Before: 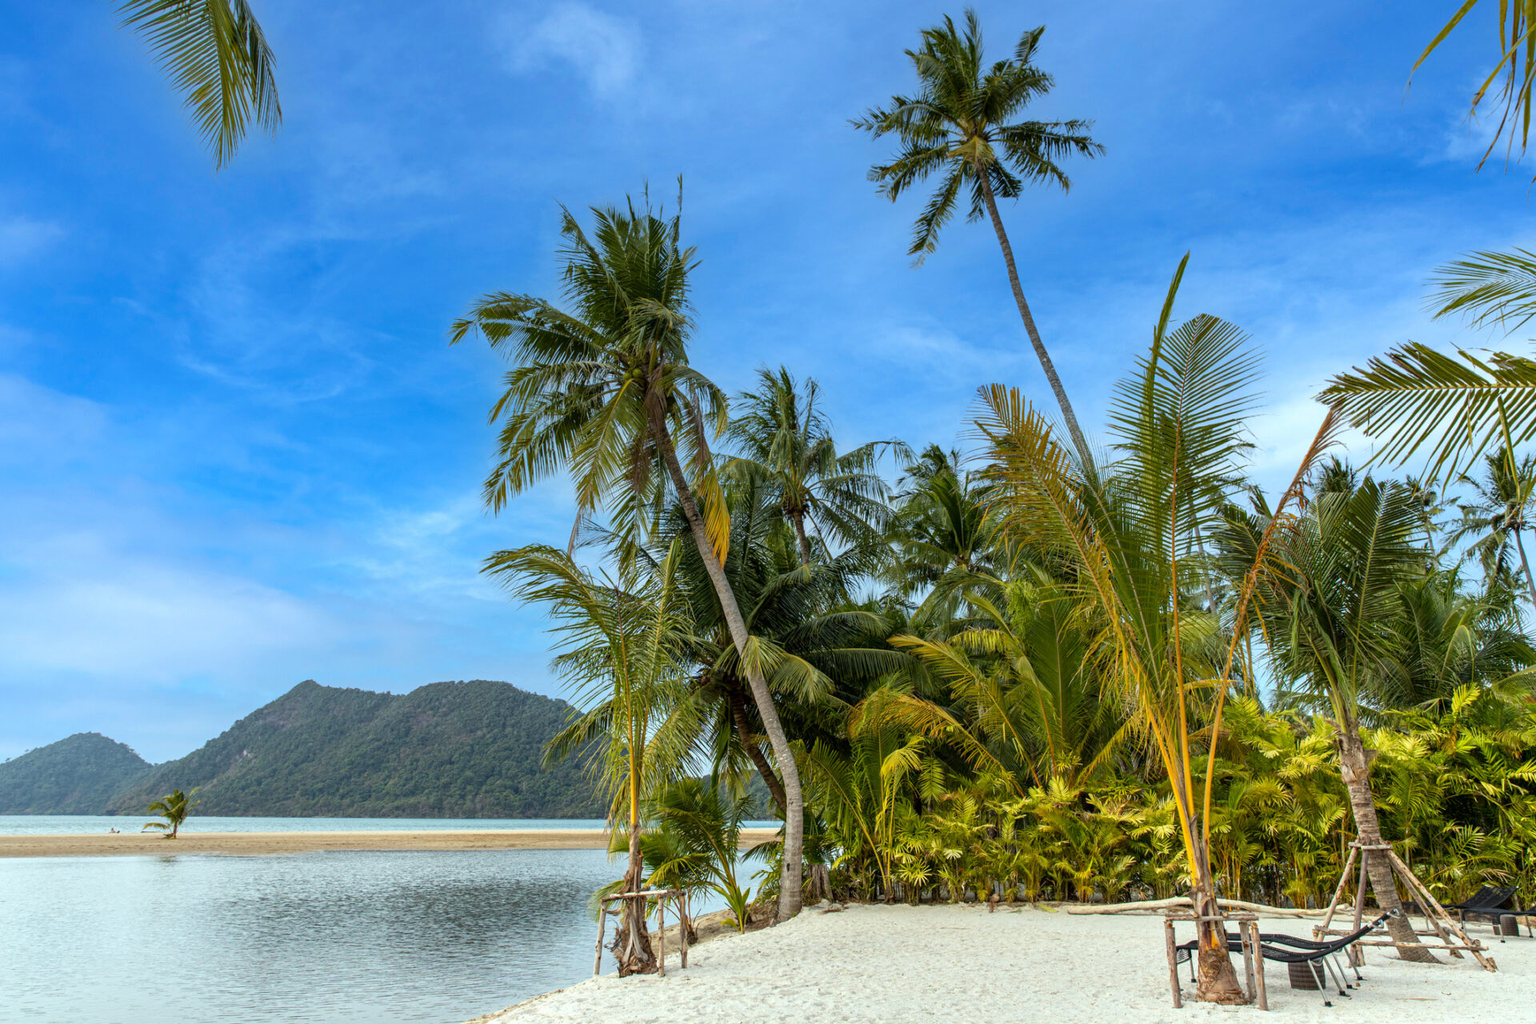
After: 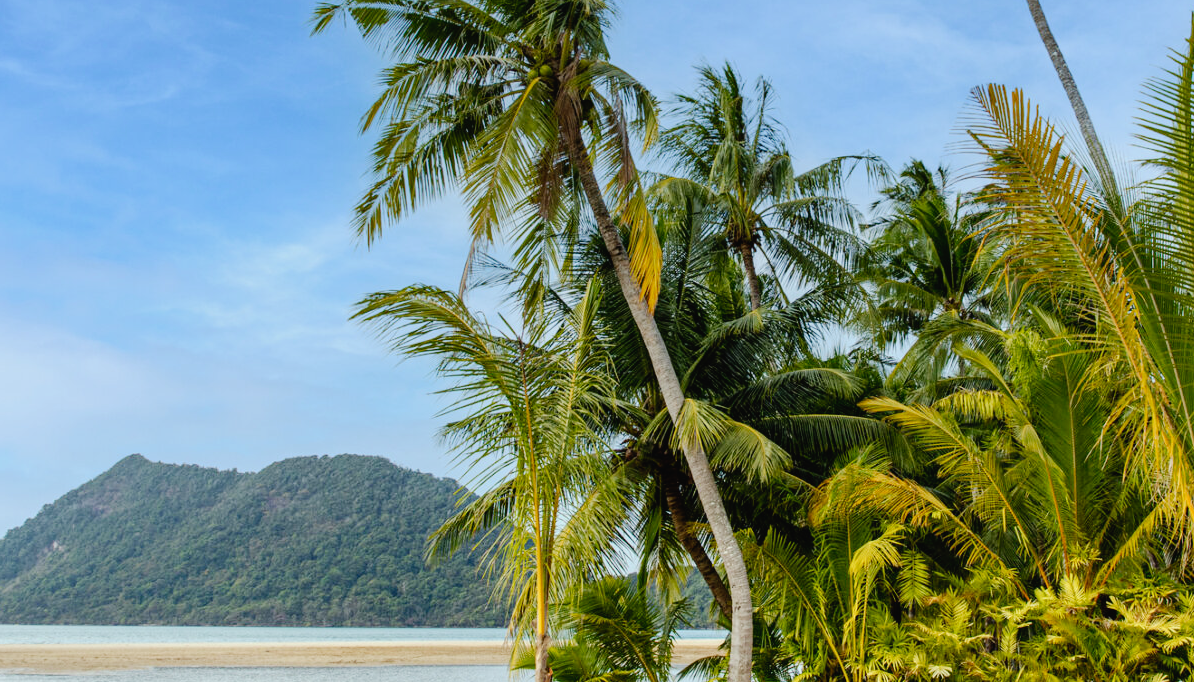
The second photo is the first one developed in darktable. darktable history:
tone curve: curves: ch0 [(0, 0.019) (0.066, 0.043) (0.189, 0.182) (0.359, 0.417) (0.485, 0.576) (0.656, 0.734) (0.851, 0.861) (0.997, 0.959)]; ch1 [(0, 0) (0.179, 0.123) (0.381, 0.36) (0.425, 0.41) (0.474, 0.472) (0.499, 0.501) (0.514, 0.517) (0.571, 0.584) (0.649, 0.677) (0.812, 0.856) (1, 1)]; ch2 [(0, 0) (0.246, 0.214) (0.421, 0.427) (0.459, 0.484) (0.5, 0.504) (0.518, 0.523) (0.529, 0.544) (0.56, 0.581) (0.617, 0.631) (0.744, 0.734) (0.867, 0.821) (0.993, 0.889)], preserve colors none
crop: left 13.085%, top 30.939%, right 24.676%, bottom 15.705%
